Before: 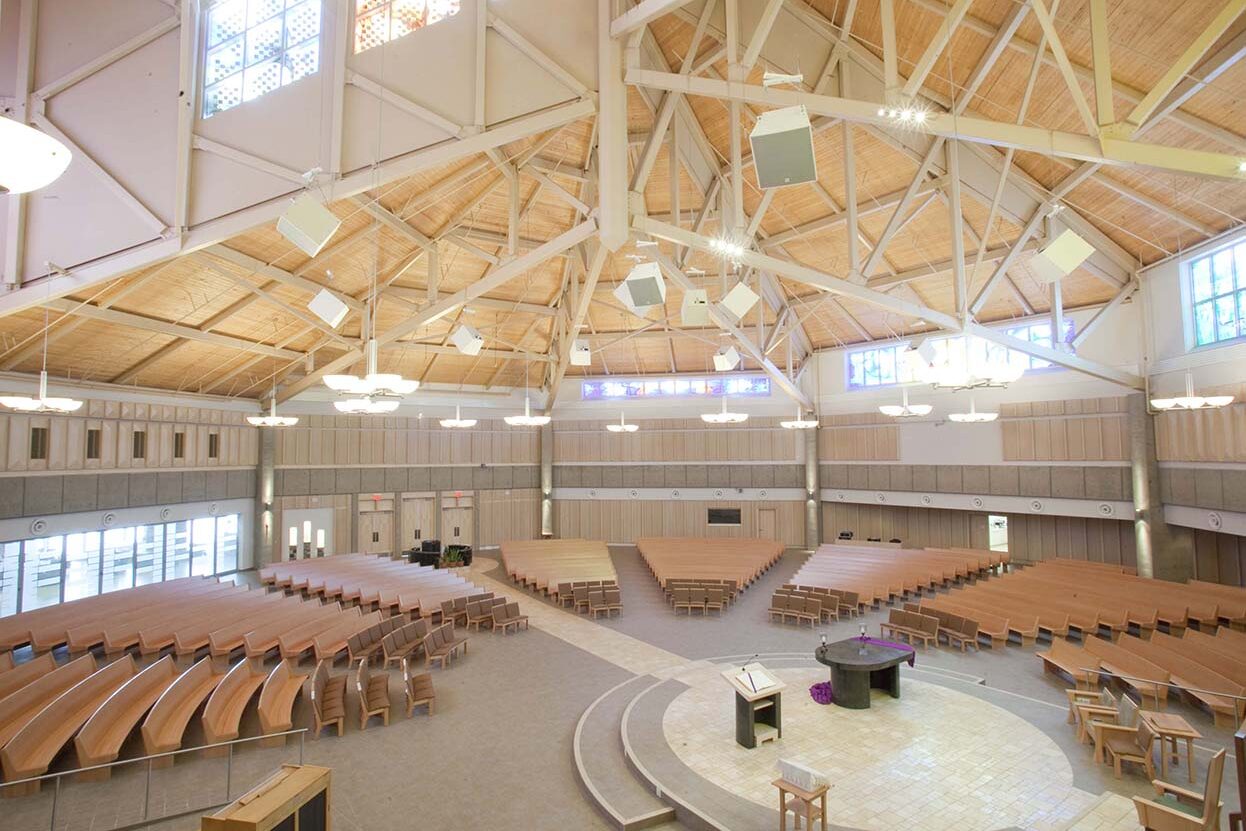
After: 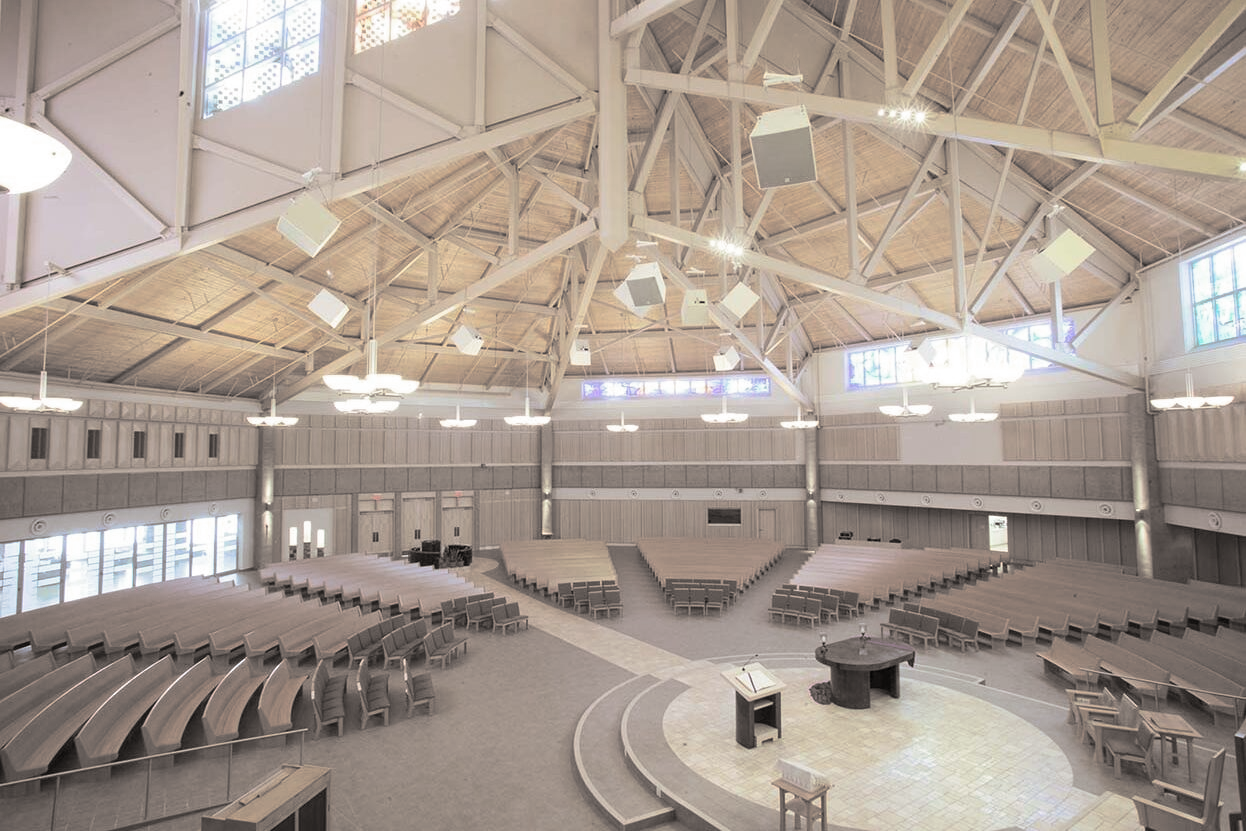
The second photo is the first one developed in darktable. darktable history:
split-toning: shadows › hue 26°, shadows › saturation 0.09, highlights › hue 40°, highlights › saturation 0.18, balance -63, compress 0%
exposure: compensate highlight preservation false
